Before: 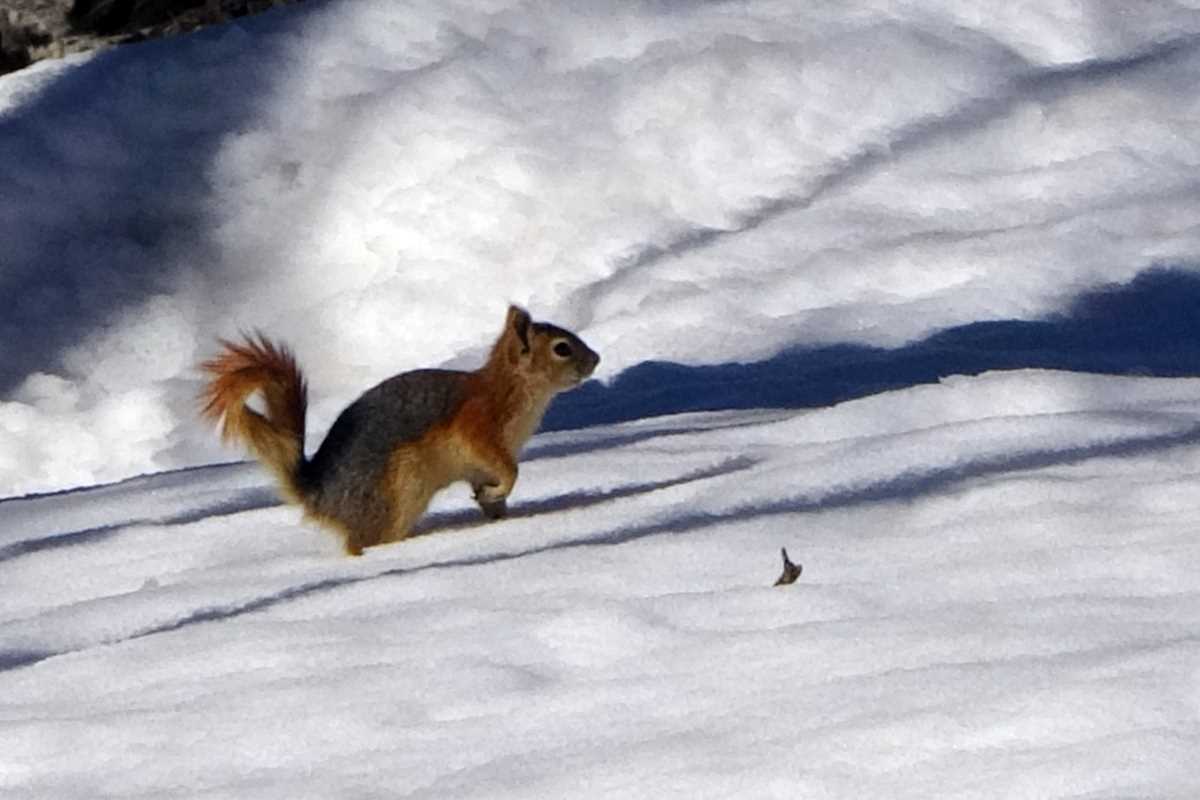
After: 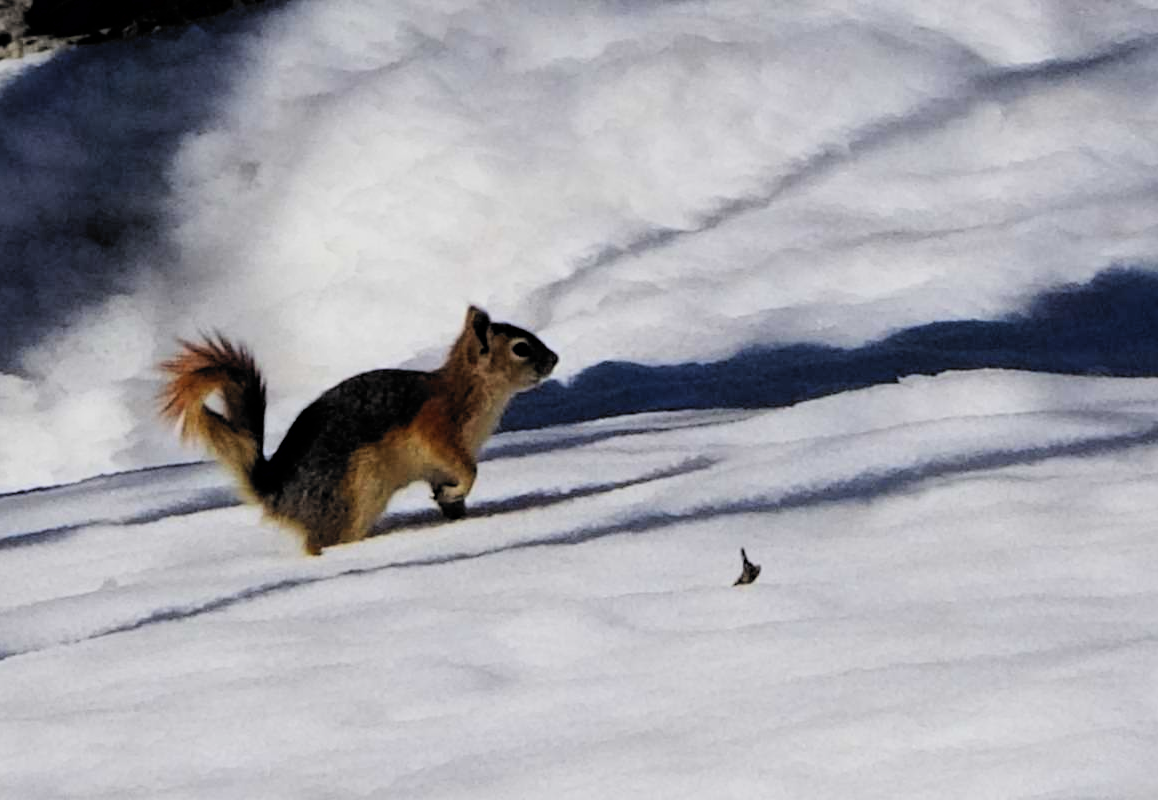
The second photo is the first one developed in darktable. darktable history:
crop and rotate: left 3.481%
filmic rgb: black relative exposure -5.09 EV, white relative exposure 3.98 EV, hardness 2.9, contrast 1.202, highlights saturation mix -28.7%, color science v6 (2022)
sharpen: radius 5.33, amount 0.315, threshold 26.31
